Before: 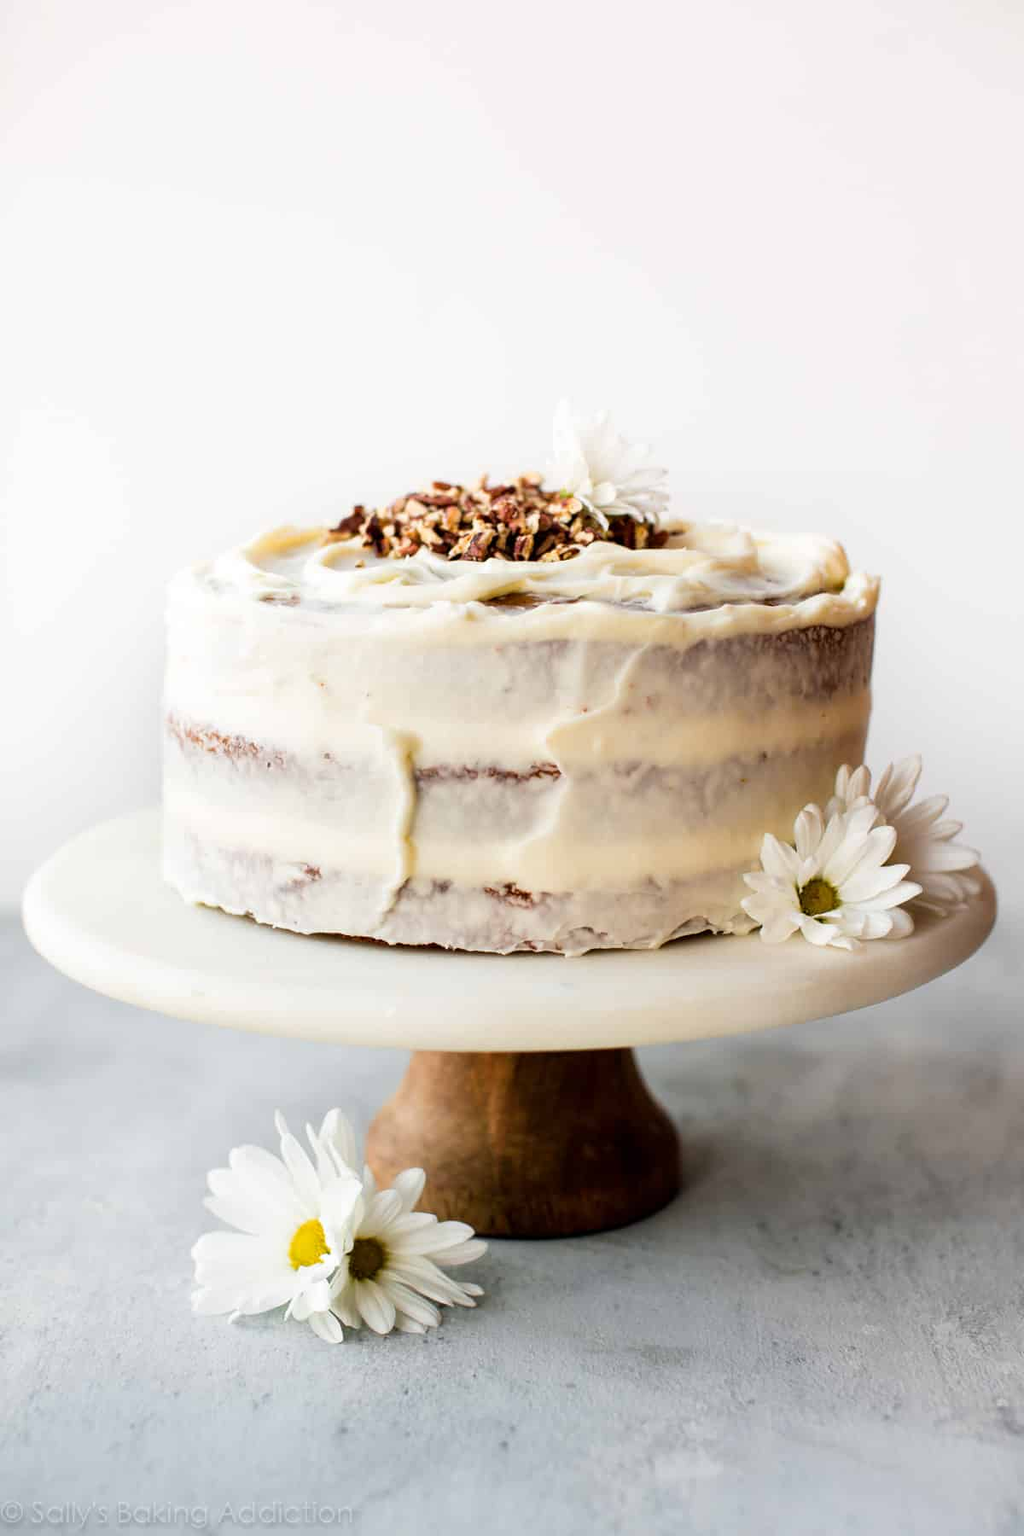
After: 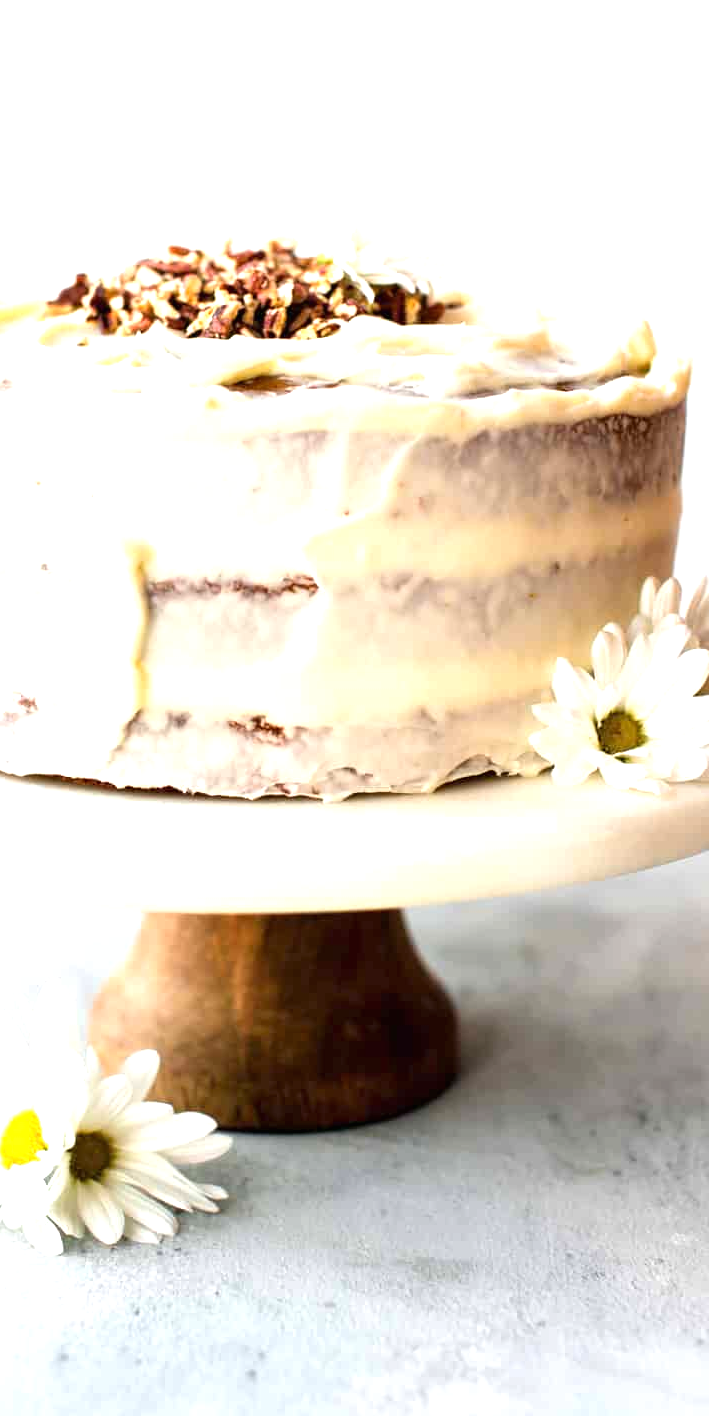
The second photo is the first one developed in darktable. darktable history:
crop and rotate: left 28.256%, top 17.734%, right 12.656%, bottom 3.573%
exposure: black level correction 0, exposure 0.9 EV, compensate highlight preservation false
